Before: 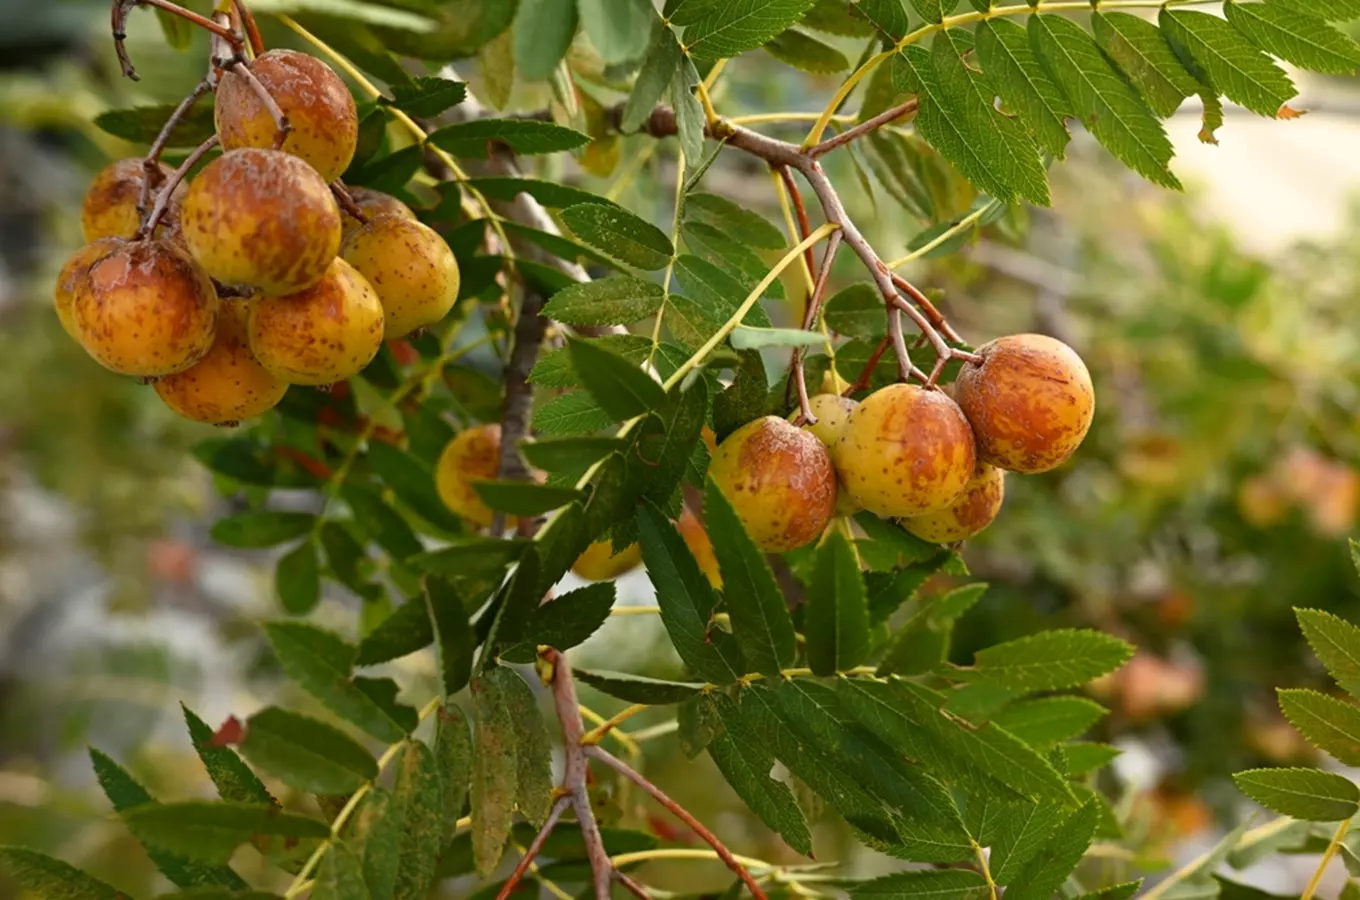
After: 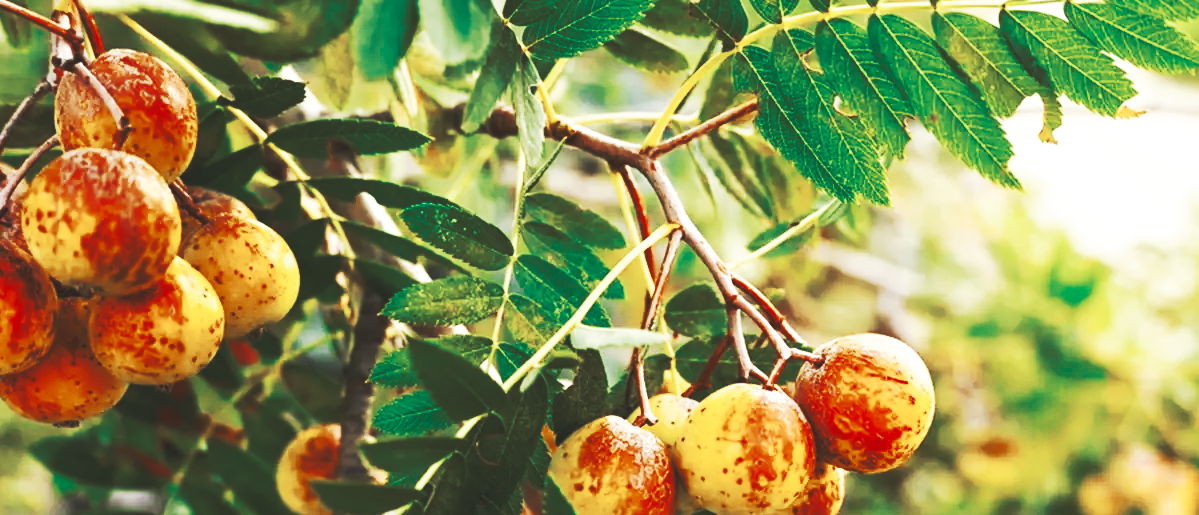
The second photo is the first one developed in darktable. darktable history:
color balance rgb: on, module defaults
crop and rotate: left 11.812%, bottom 42.776%
base curve: curves: ch0 [(0, 0.015) (0.085, 0.116) (0.134, 0.298) (0.19, 0.545) (0.296, 0.764) (0.599, 0.982) (1, 1)], preserve colors none
color zones: curves: ch0 [(0, 0.5) (0.125, 0.4) (0.25, 0.5) (0.375, 0.4) (0.5, 0.4) (0.625, 0.35) (0.75, 0.35) (0.875, 0.5)]; ch1 [(0, 0.35) (0.125, 0.45) (0.25, 0.35) (0.375, 0.35) (0.5, 0.35) (0.625, 0.35) (0.75, 0.45) (0.875, 0.35)]; ch2 [(0, 0.6) (0.125, 0.5) (0.25, 0.5) (0.375, 0.6) (0.5, 0.6) (0.625, 0.5) (0.75, 0.5) (0.875, 0.5)]
